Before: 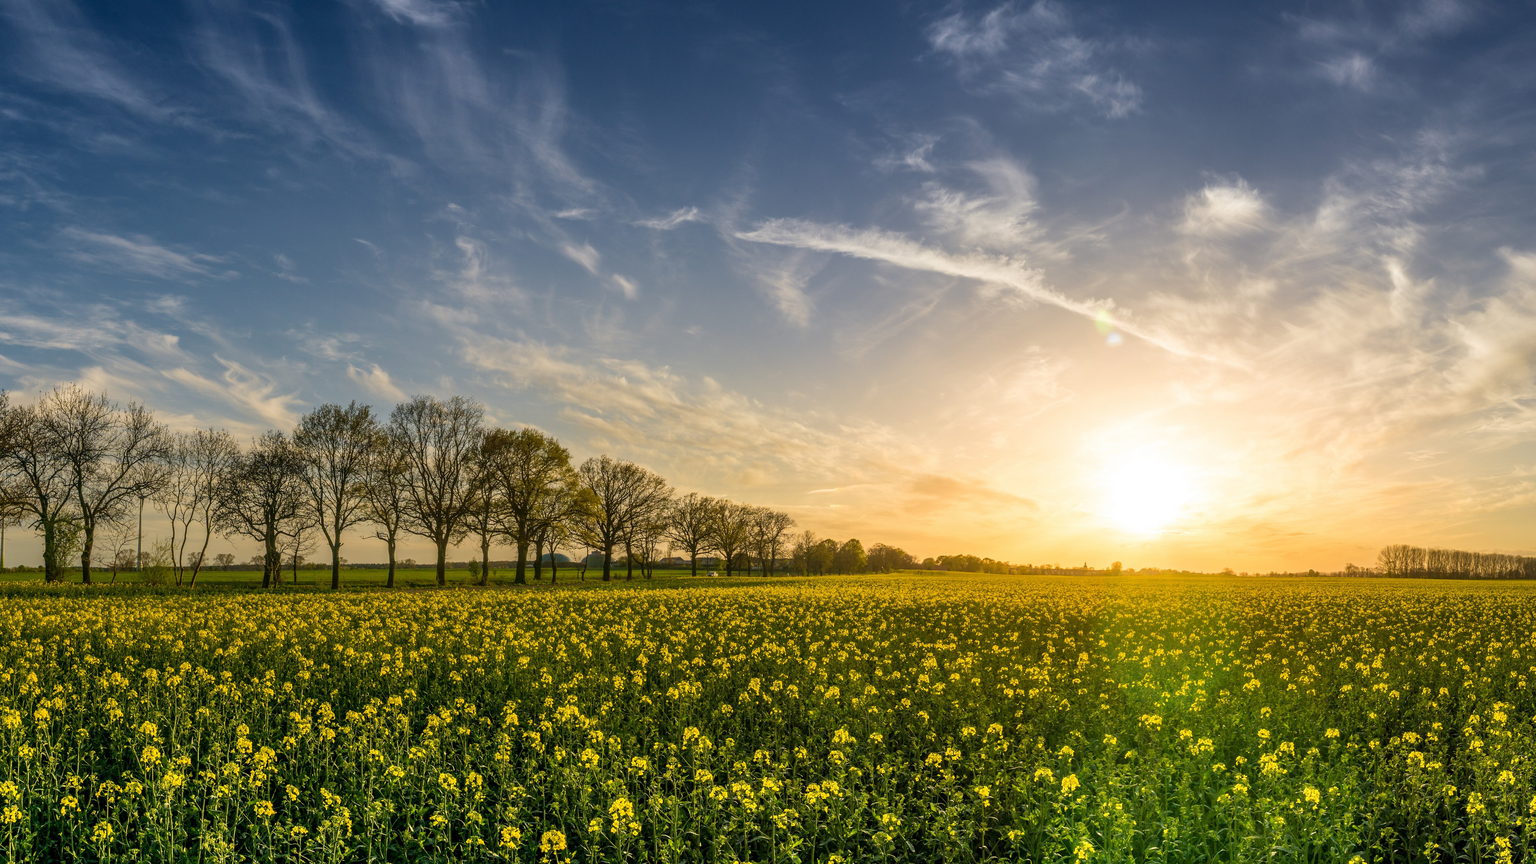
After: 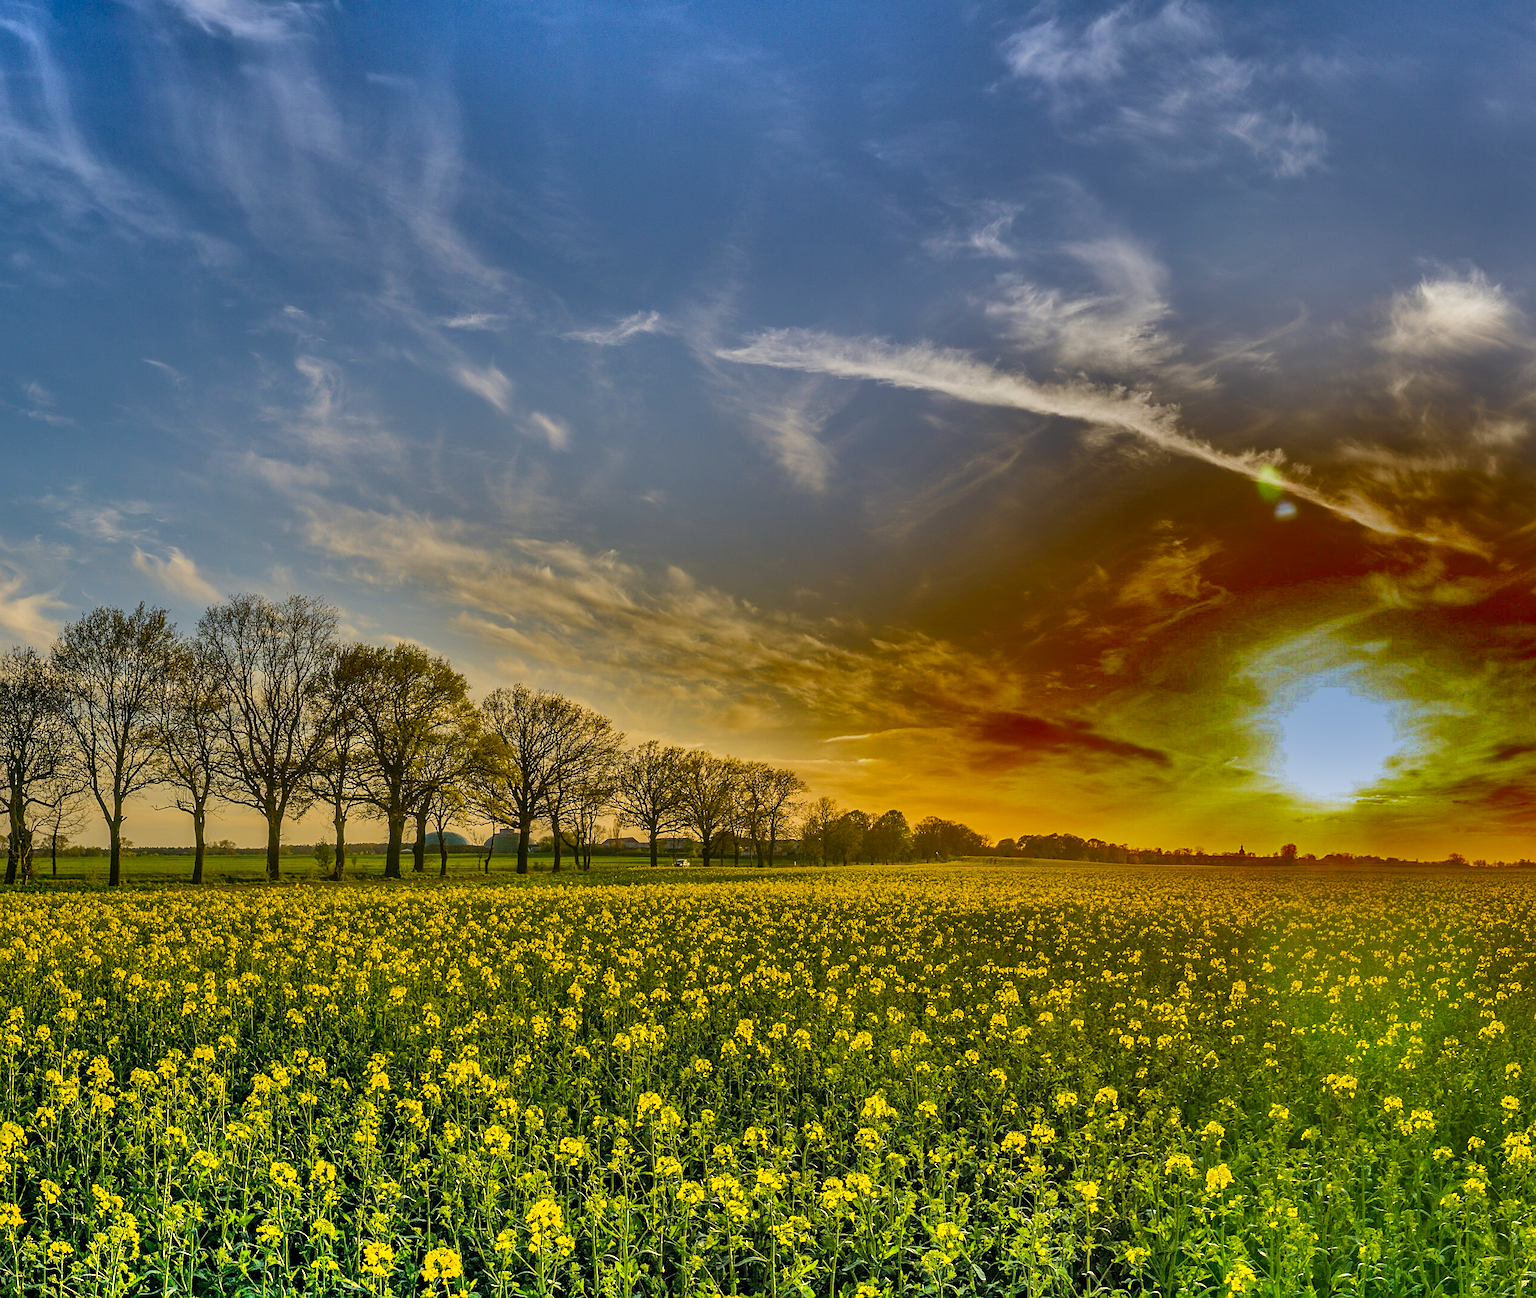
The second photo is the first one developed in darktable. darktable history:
shadows and highlights: radius 123.98, shadows 100, white point adjustment -3, highlights -100, highlights color adjustment 89.84%, soften with gaussian
color balance rgb: perceptual saturation grading › global saturation 20%, global vibrance 20%
white balance: red 0.988, blue 1.017
crop: left 16.899%, right 16.556%
sharpen: on, module defaults
